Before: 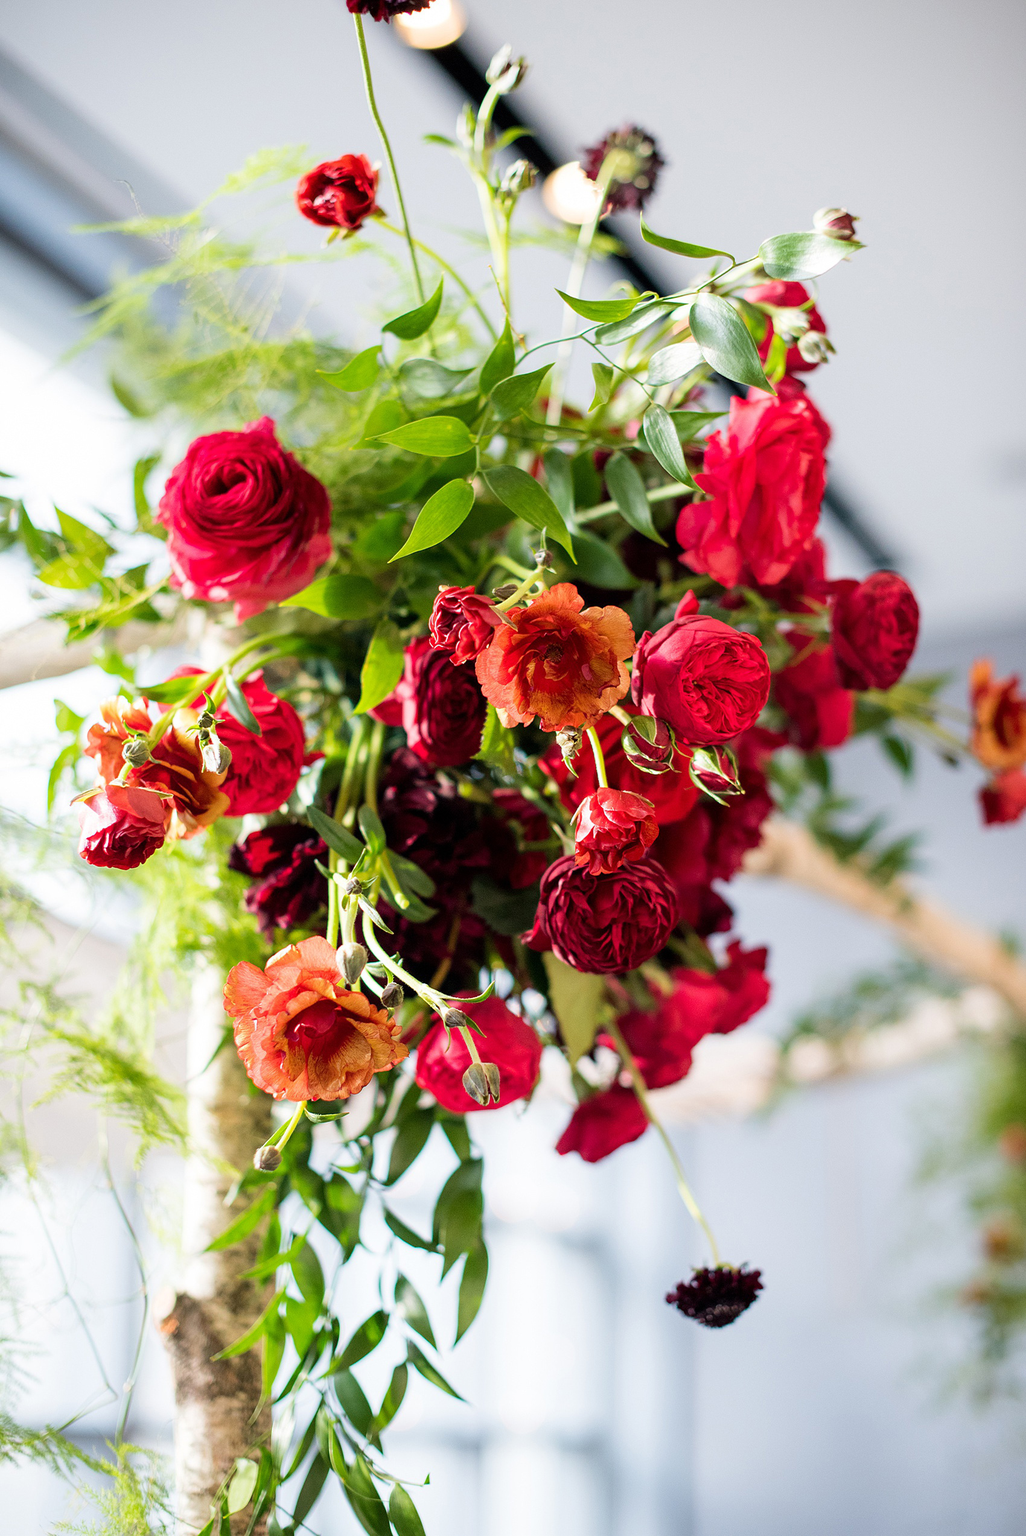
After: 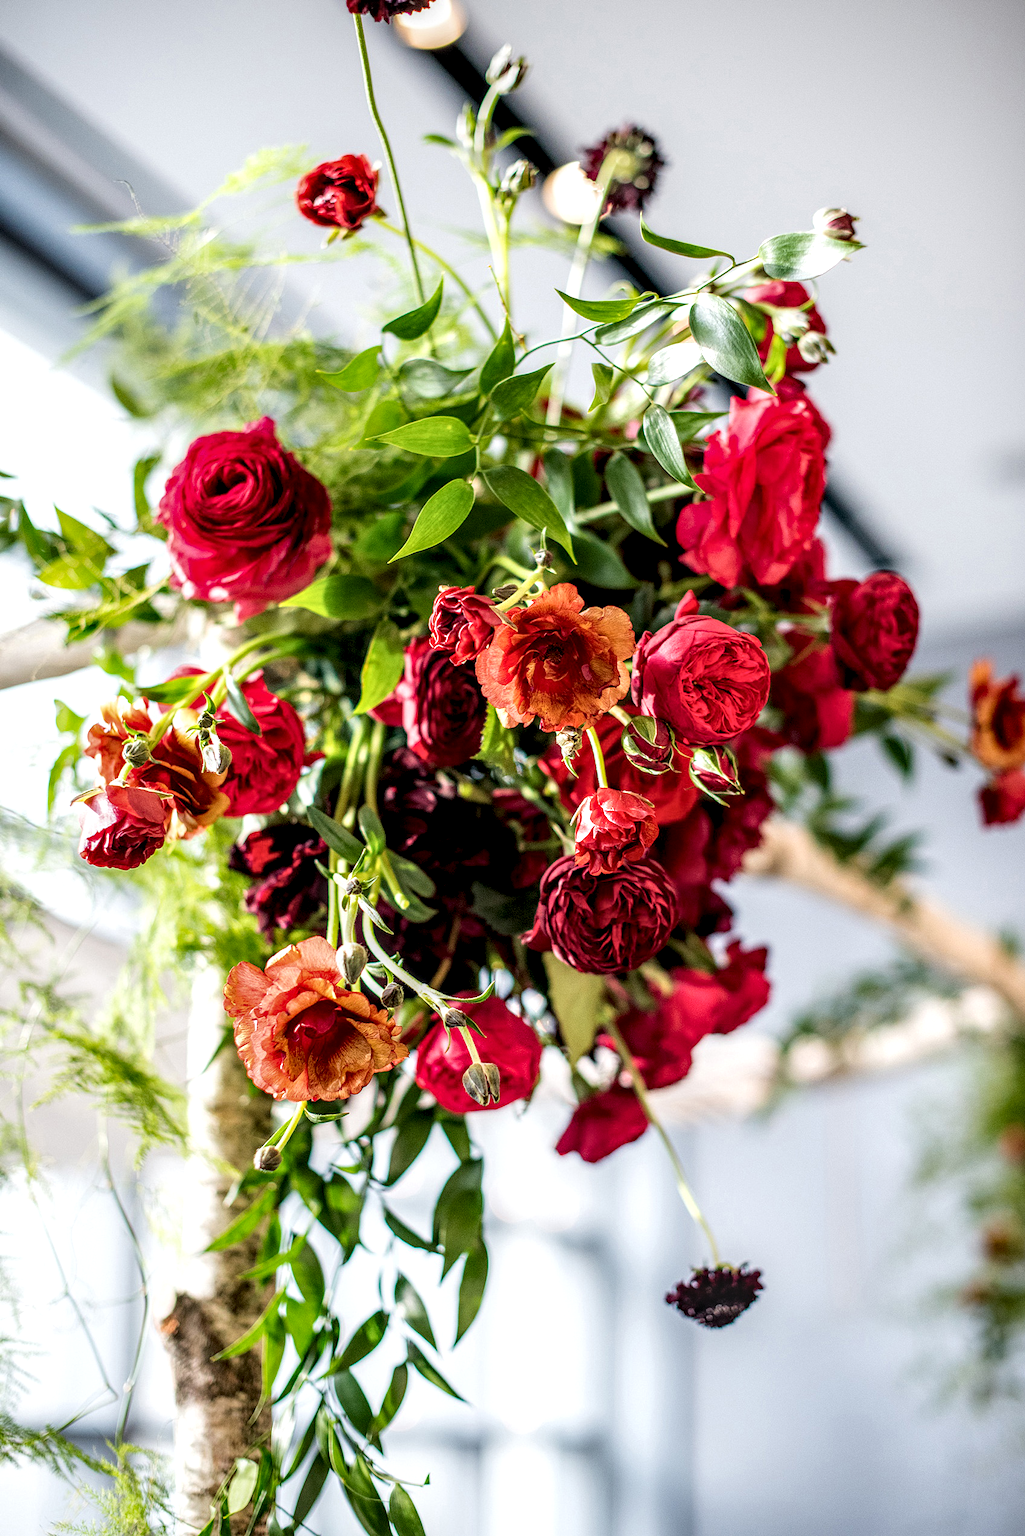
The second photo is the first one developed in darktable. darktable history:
local contrast: highlights 4%, shadows 7%, detail 182%
